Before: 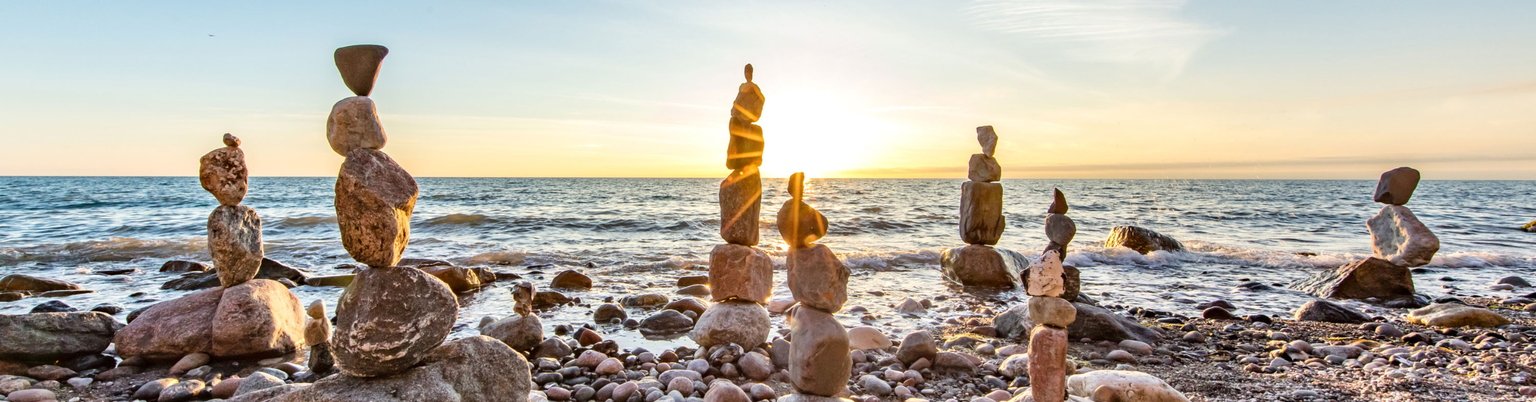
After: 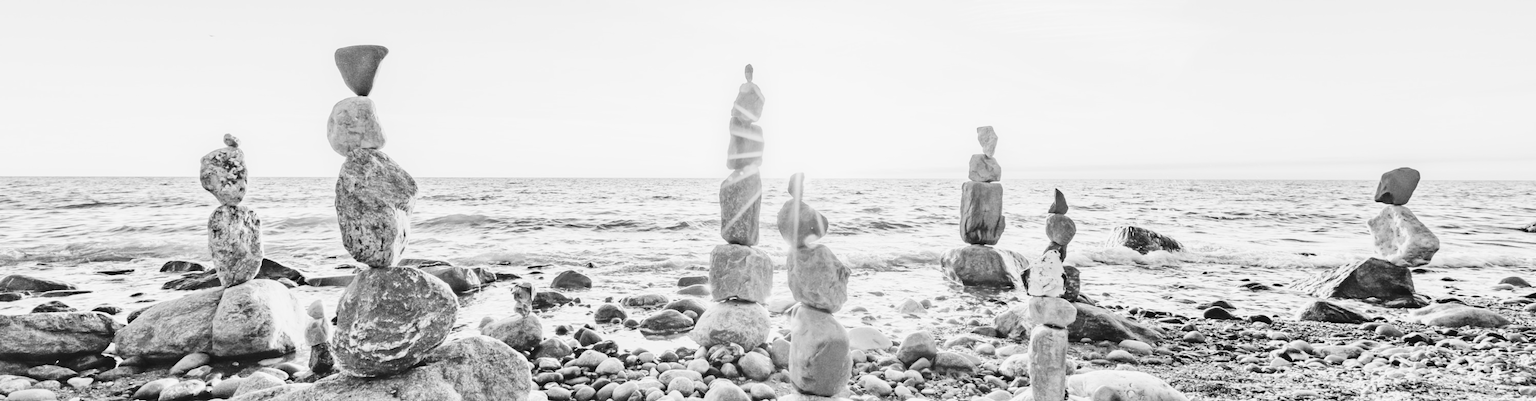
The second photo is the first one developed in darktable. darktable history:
tone curve: curves: ch0 [(0, 0.013) (0.137, 0.121) (0.326, 0.386) (0.489, 0.573) (0.663, 0.749) (0.854, 0.897) (1, 0.974)]; ch1 [(0, 0) (0.366, 0.367) (0.475, 0.453) (0.494, 0.493) (0.504, 0.497) (0.544, 0.579) (0.562, 0.619) (0.622, 0.694) (1, 1)]; ch2 [(0, 0) (0.333, 0.346) (0.375, 0.375) (0.424, 0.43) (0.476, 0.492) (0.502, 0.503) (0.533, 0.541) (0.572, 0.615) (0.605, 0.656) (0.641, 0.709) (1, 1)], color space Lab, independent channels, preserve colors none
white balance: red 0.988, blue 1.017
monochrome: a 1.94, b -0.638
base curve: curves: ch0 [(0, 0.007) (0.028, 0.063) (0.121, 0.311) (0.46, 0.743) (0.859, 0.957) (1, 1)], preserve colors none
